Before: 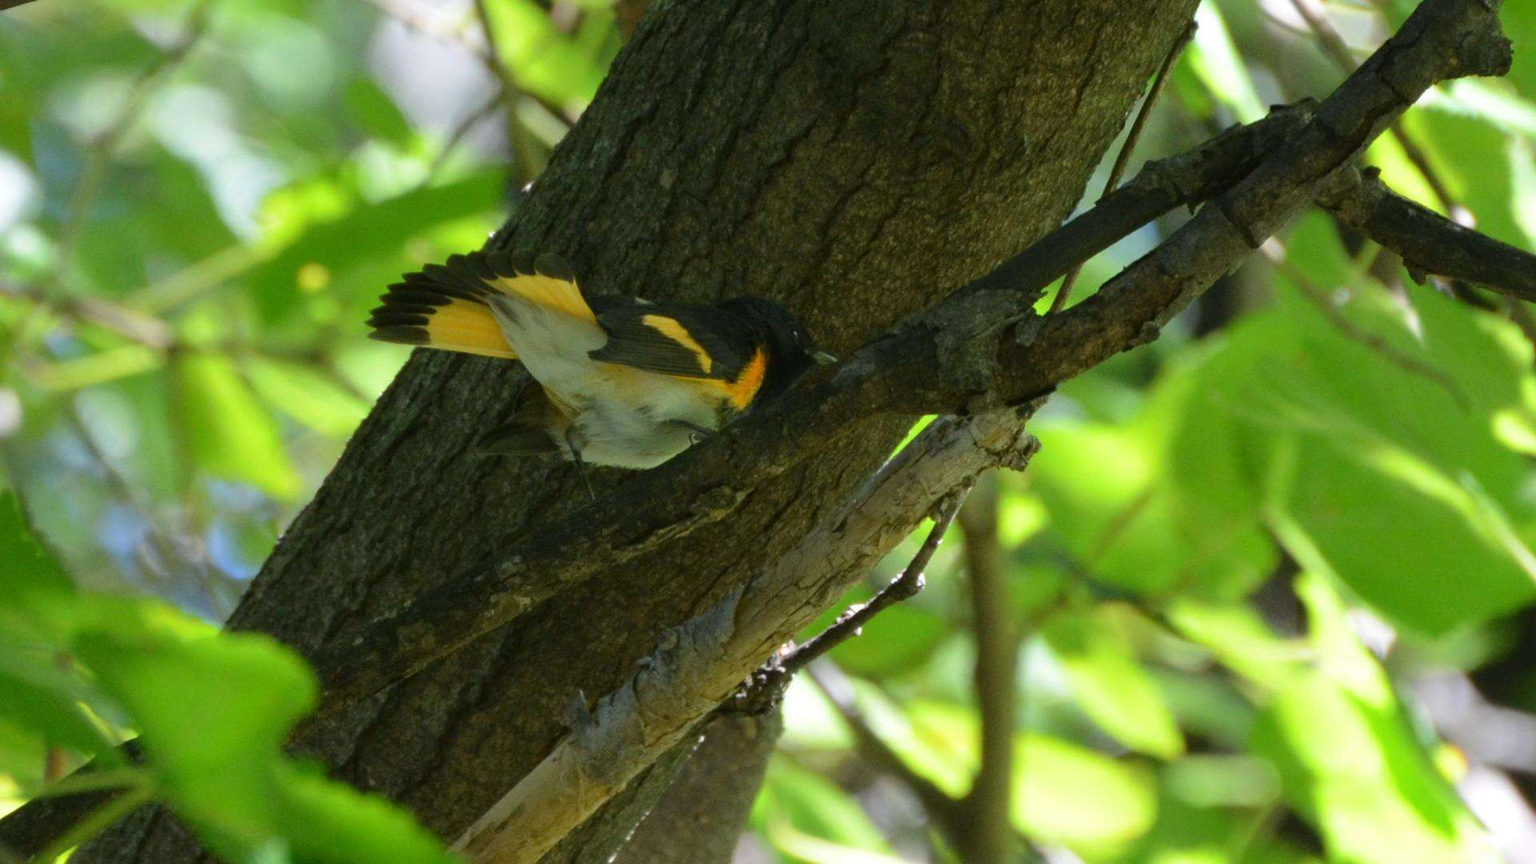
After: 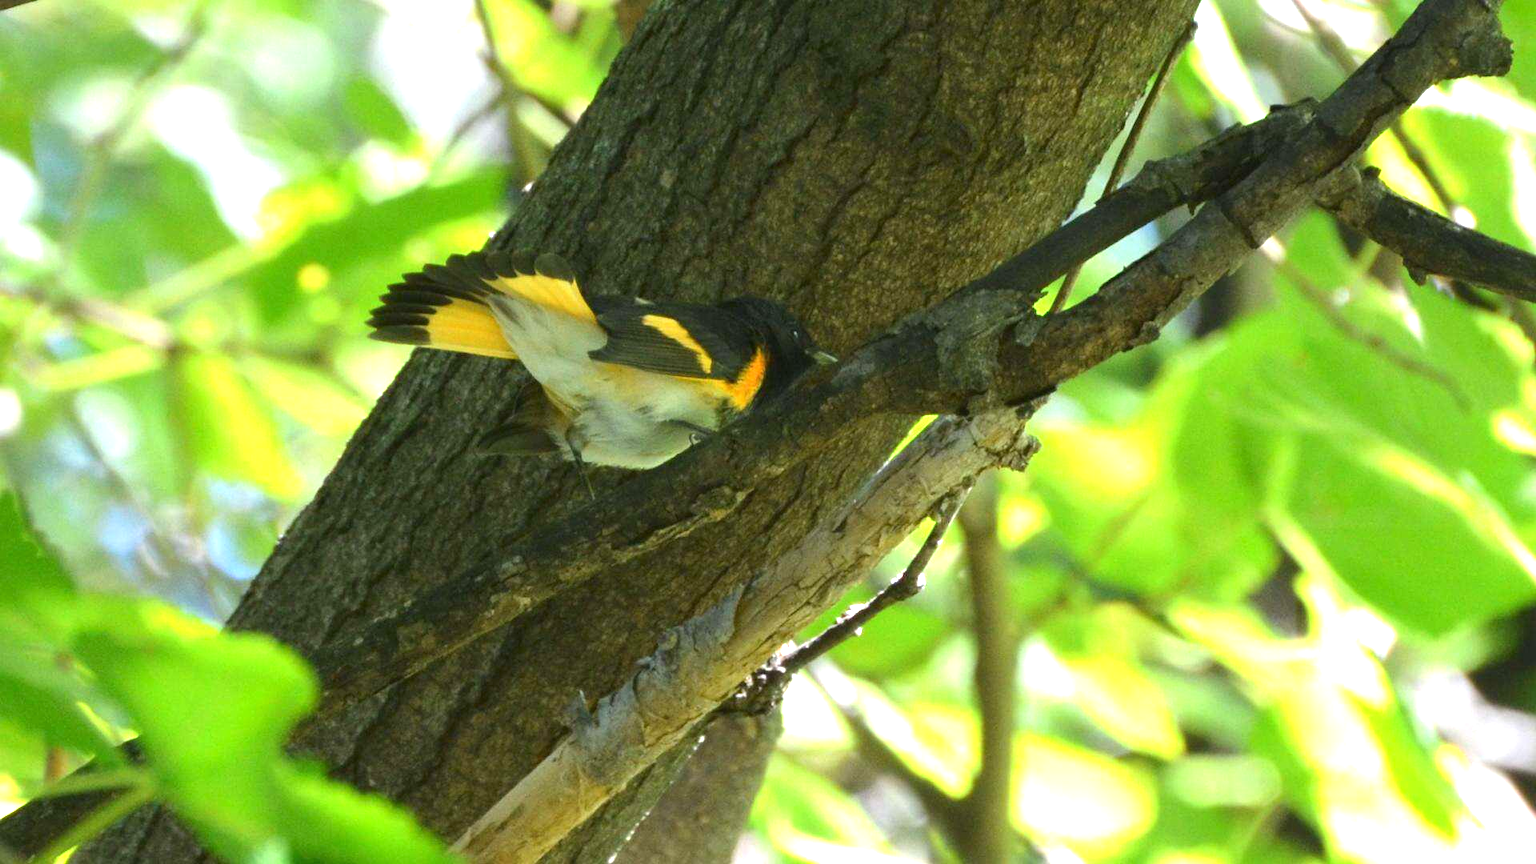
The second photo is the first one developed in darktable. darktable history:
exposure: black level correction 0, exposure 1.186 EV, compensate exposure bias true, compensate highlight preservation false
